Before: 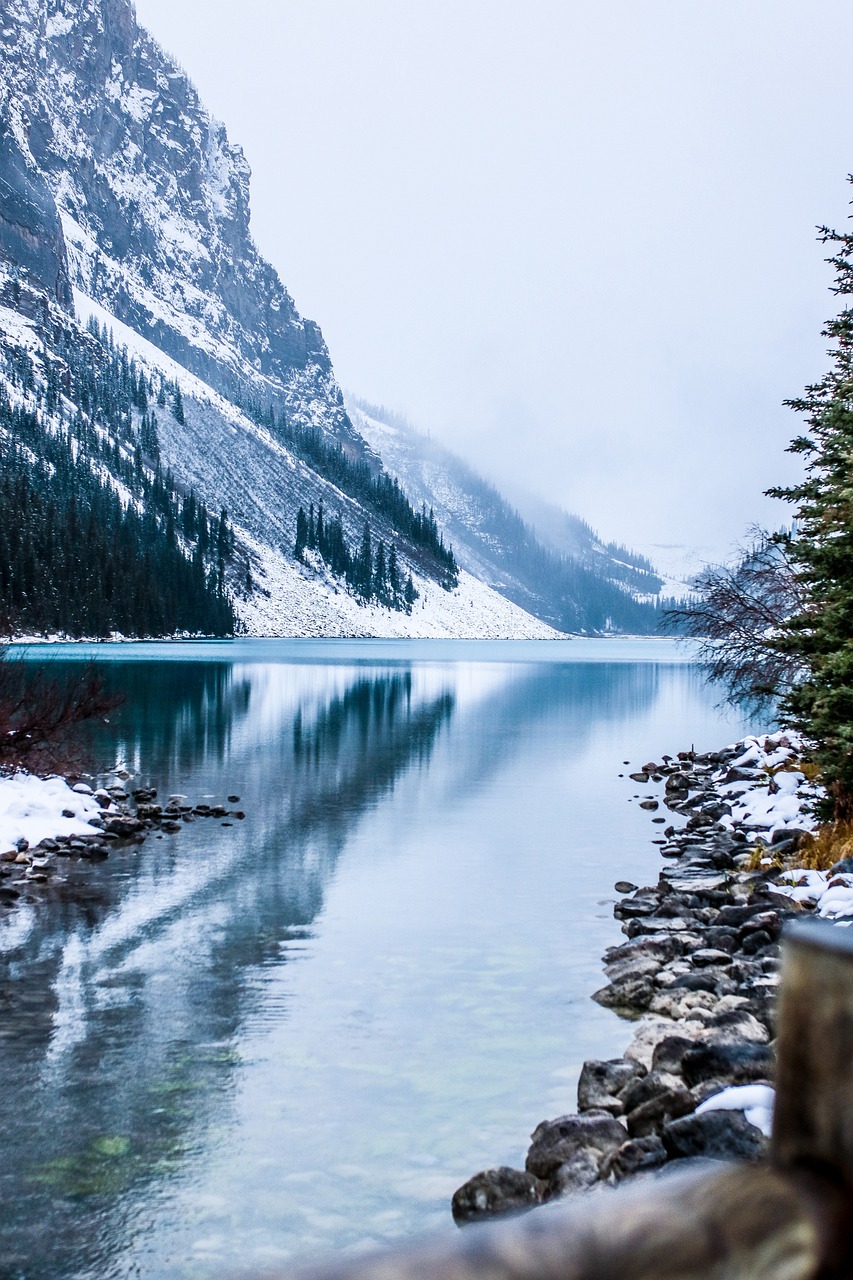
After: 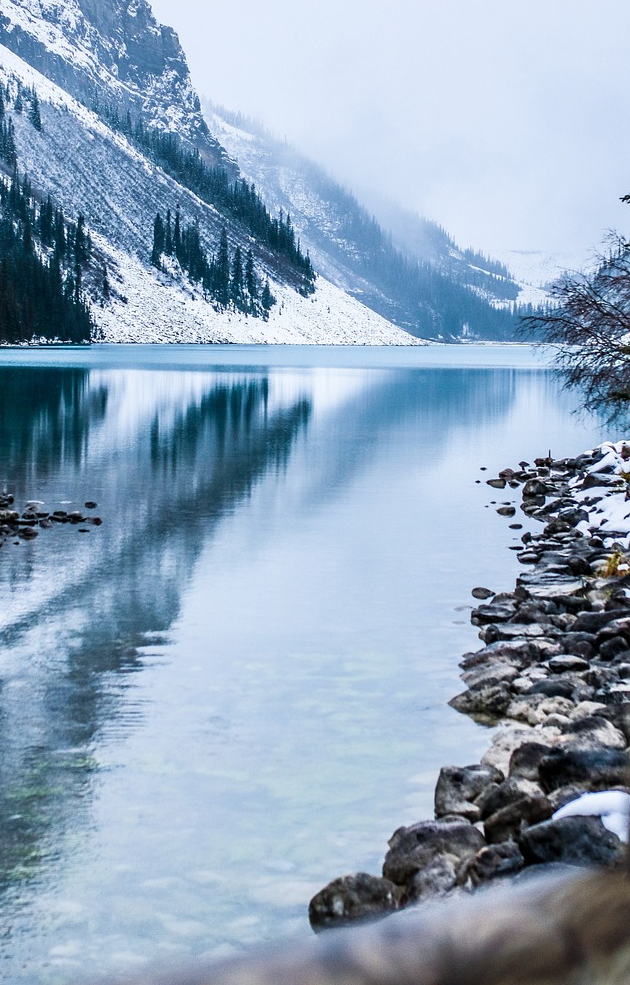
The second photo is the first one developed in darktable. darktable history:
crop: left 16.823%, top 22.988%, right 9.09%
